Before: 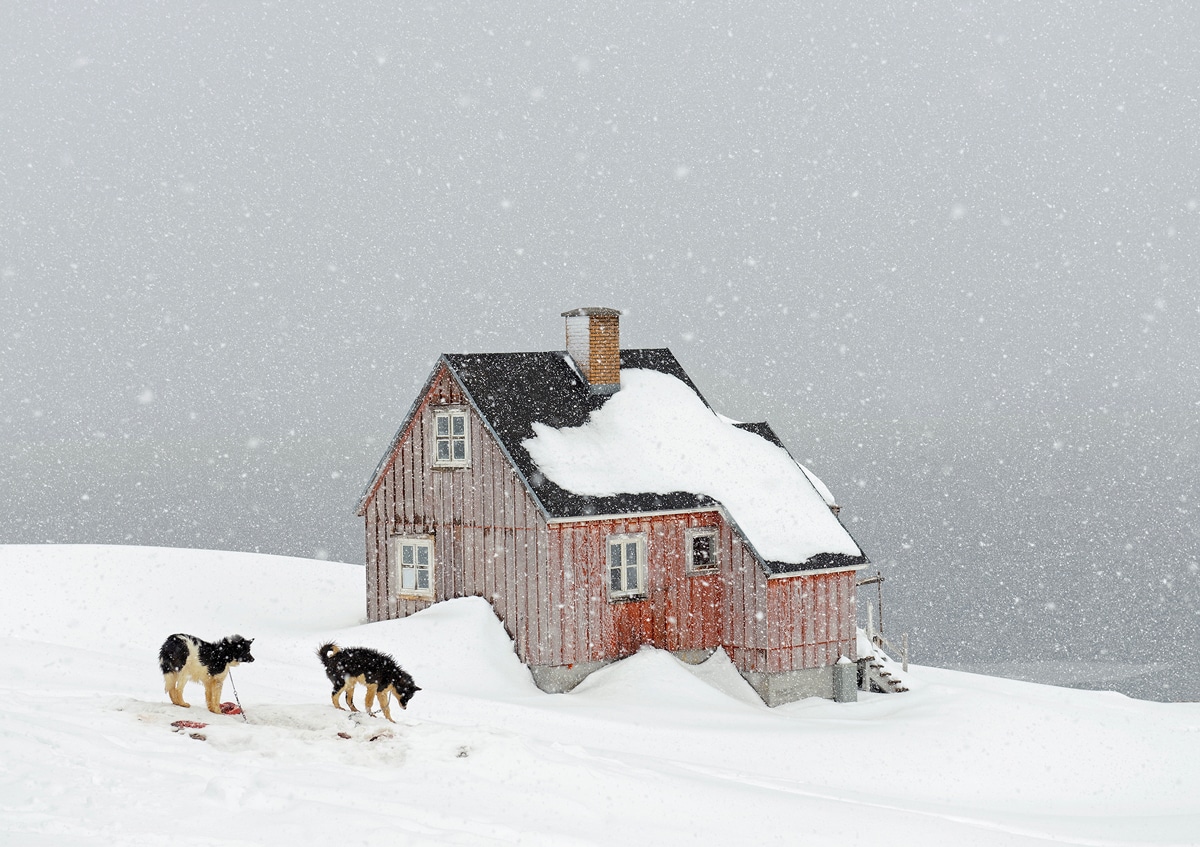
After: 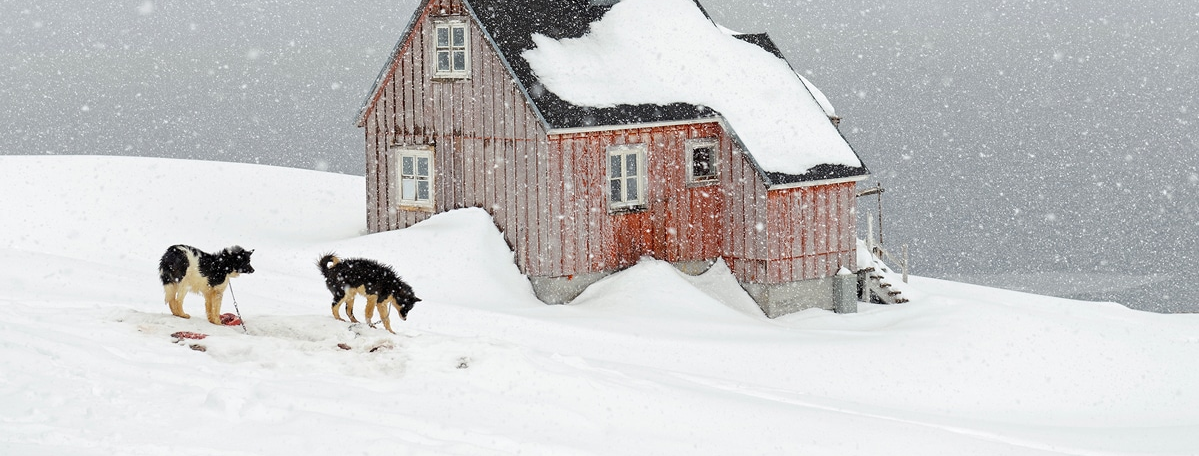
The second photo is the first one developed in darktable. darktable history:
crop and rotate: top 46.115%, right 0.052%
